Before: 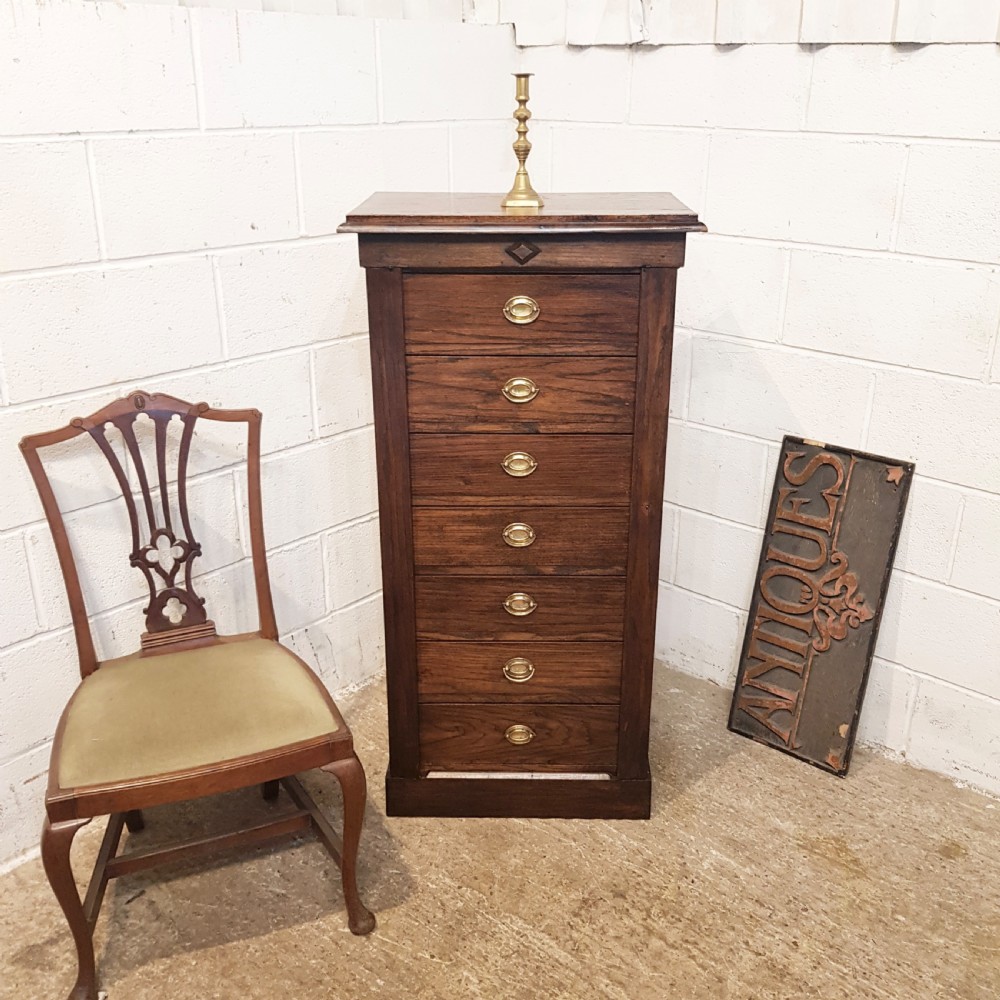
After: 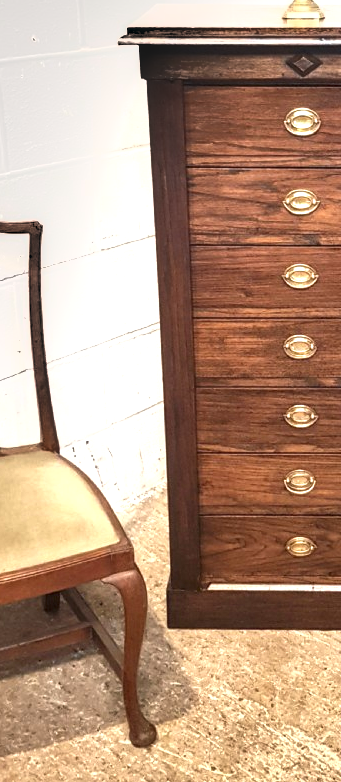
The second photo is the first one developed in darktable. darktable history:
crop and rotate: left 21.928%, top 18.831%, right 43.901%, bottom 2.967%
local contrast: on, module defaults
exposure: black level correction 0, exposure 1 EV, compensate highlight preservation false
tone equalizer: edges refinement/feathering 500, mask exposure compensation -1.57 EV, preserve details no
shadows and highlights: highlights color adjustment 0.678%, soften with gaussian
